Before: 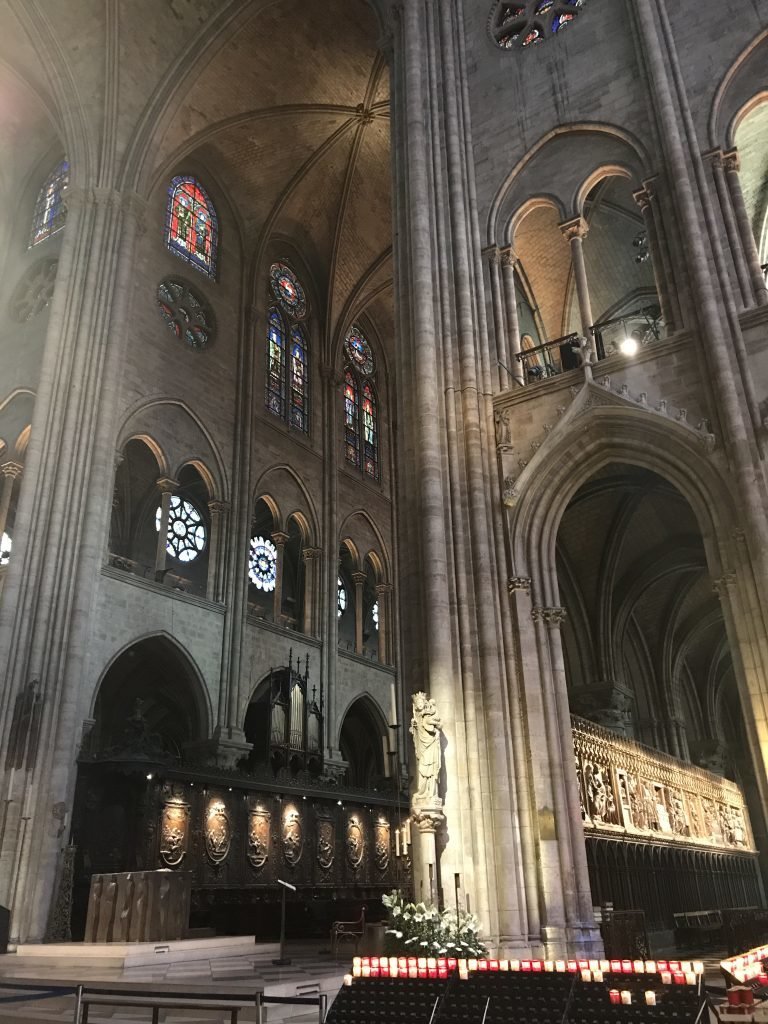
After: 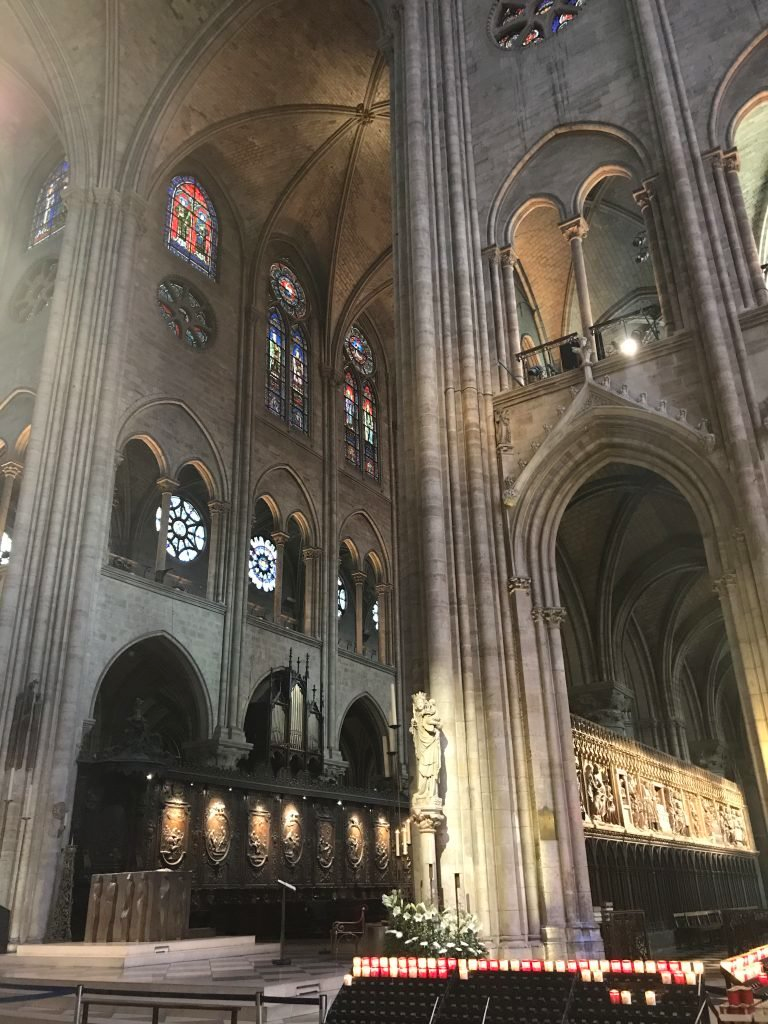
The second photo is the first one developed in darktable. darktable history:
contrast brightness saturation: contrast 0.034, brightness 0.07, saturation 0.135
